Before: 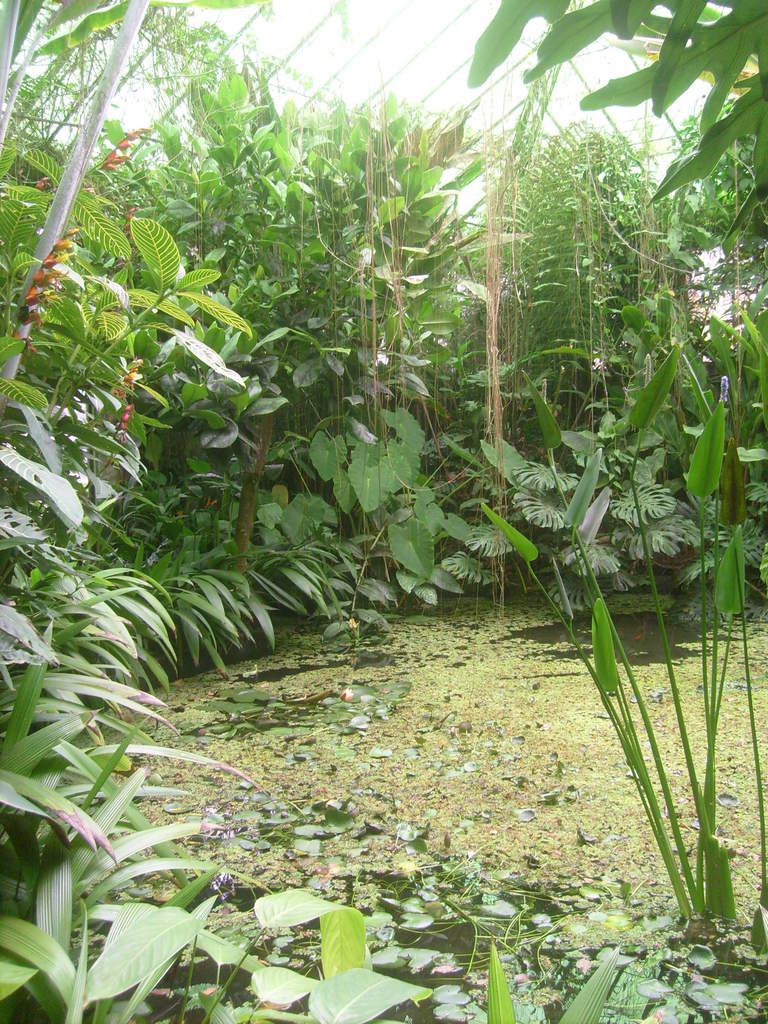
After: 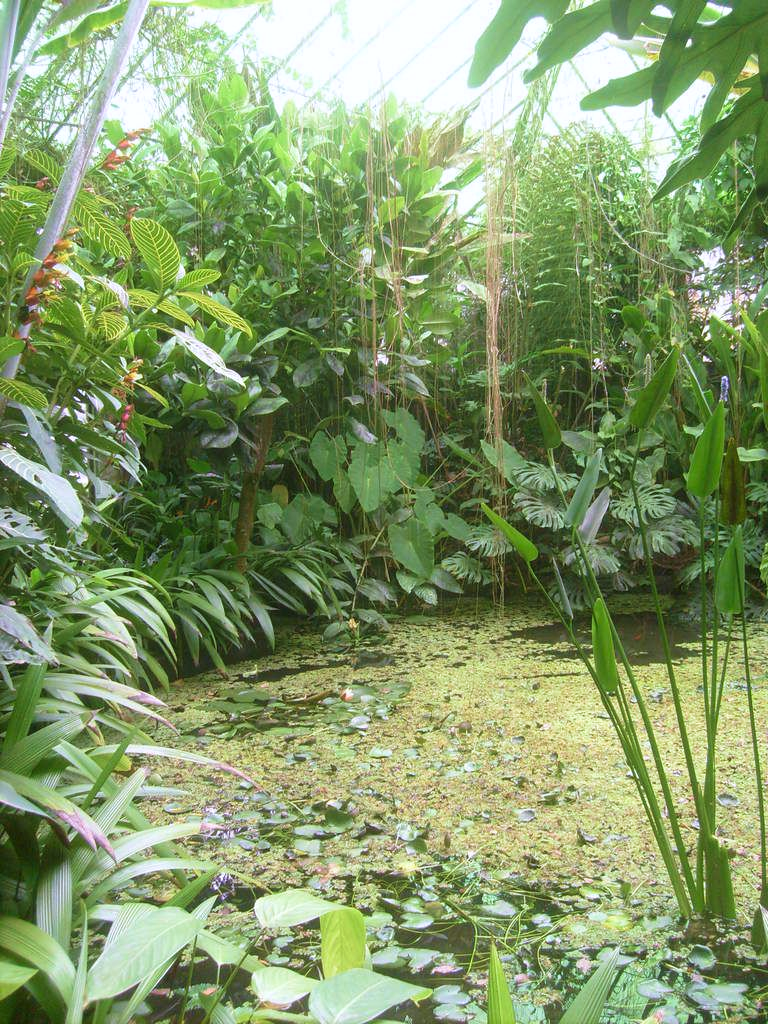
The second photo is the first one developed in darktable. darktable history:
velvia: on, module defaults
white balance: red 0.984, blue 1.059
